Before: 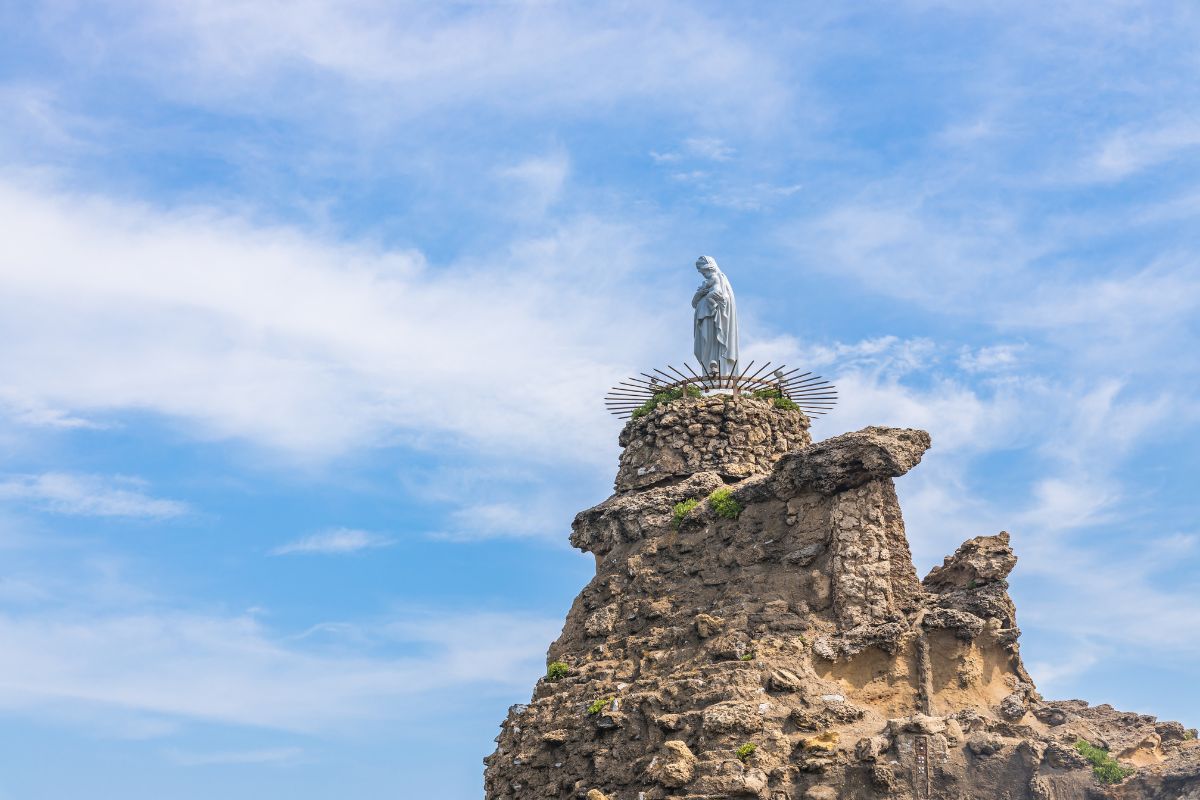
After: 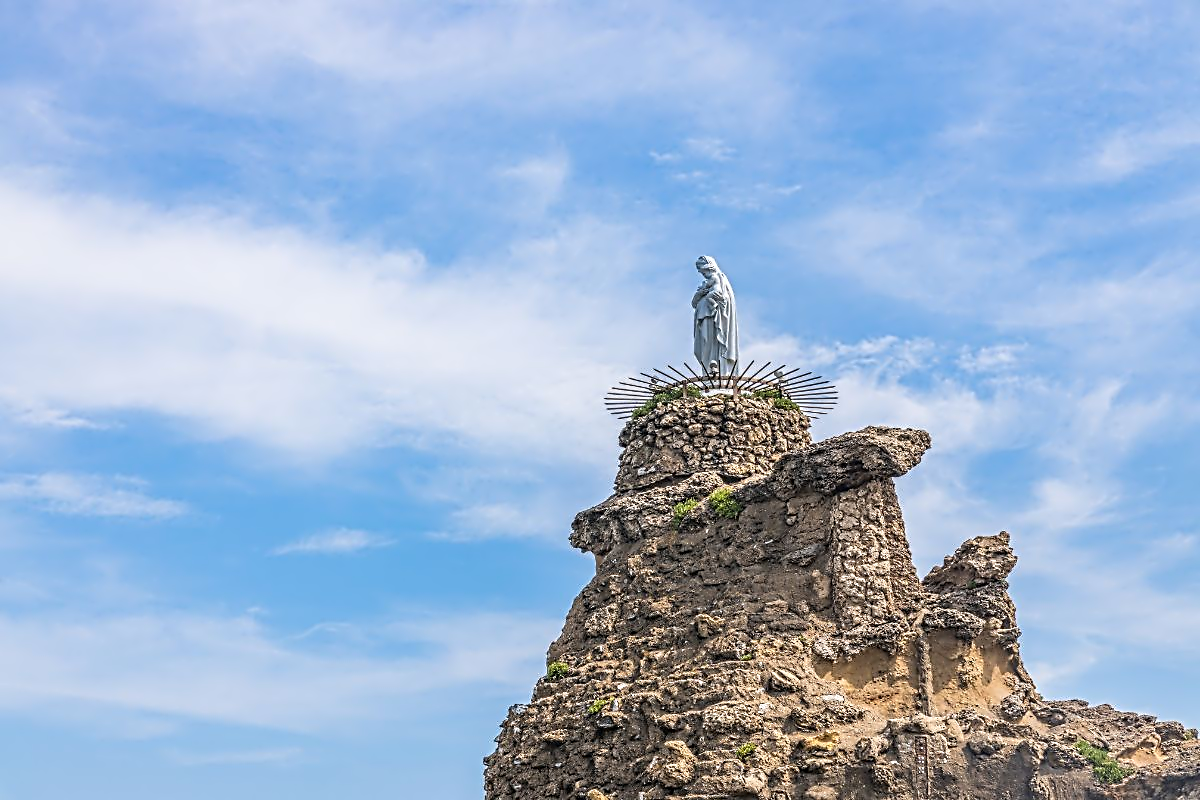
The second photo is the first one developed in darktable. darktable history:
contrast equalizer: octaves 7, y [[0.5, 0.5, 0.5, 0.515, 0.749, 0.84], [0.5 ×6], [0.5 ×6], [0, 0, 0, 0.001, 0.067, 0.262], [0 ×6]]
